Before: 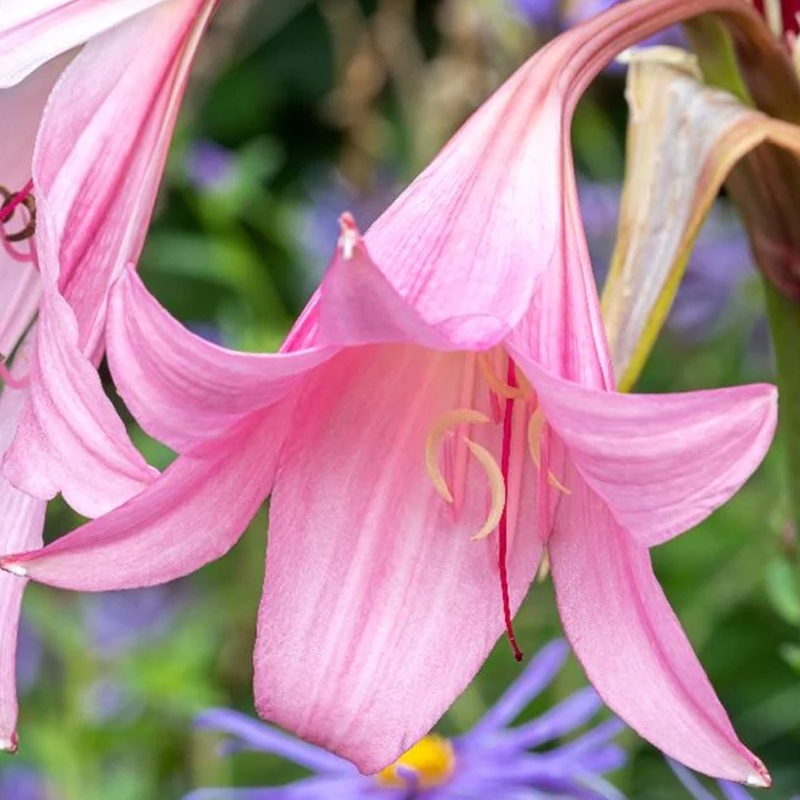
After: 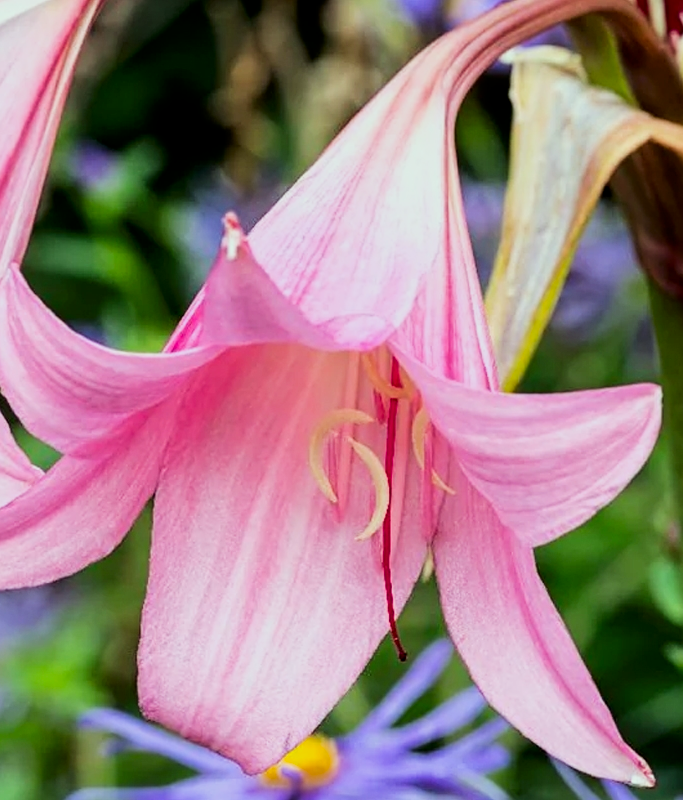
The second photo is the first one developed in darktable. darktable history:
filmic rgb: black relative exposure -5 EV, white relative exposure 3.5 EV, hardness 3.19, contrast 1.2, highlights saturation mix -50%
sharpen: amount 0.2
color correction: highlights a* -8, highlights b* 3.1
contrast brightness saturation: contrast 0.13, brightness -0.05, saturation 0.16
crop and rotate: left 14.584%
